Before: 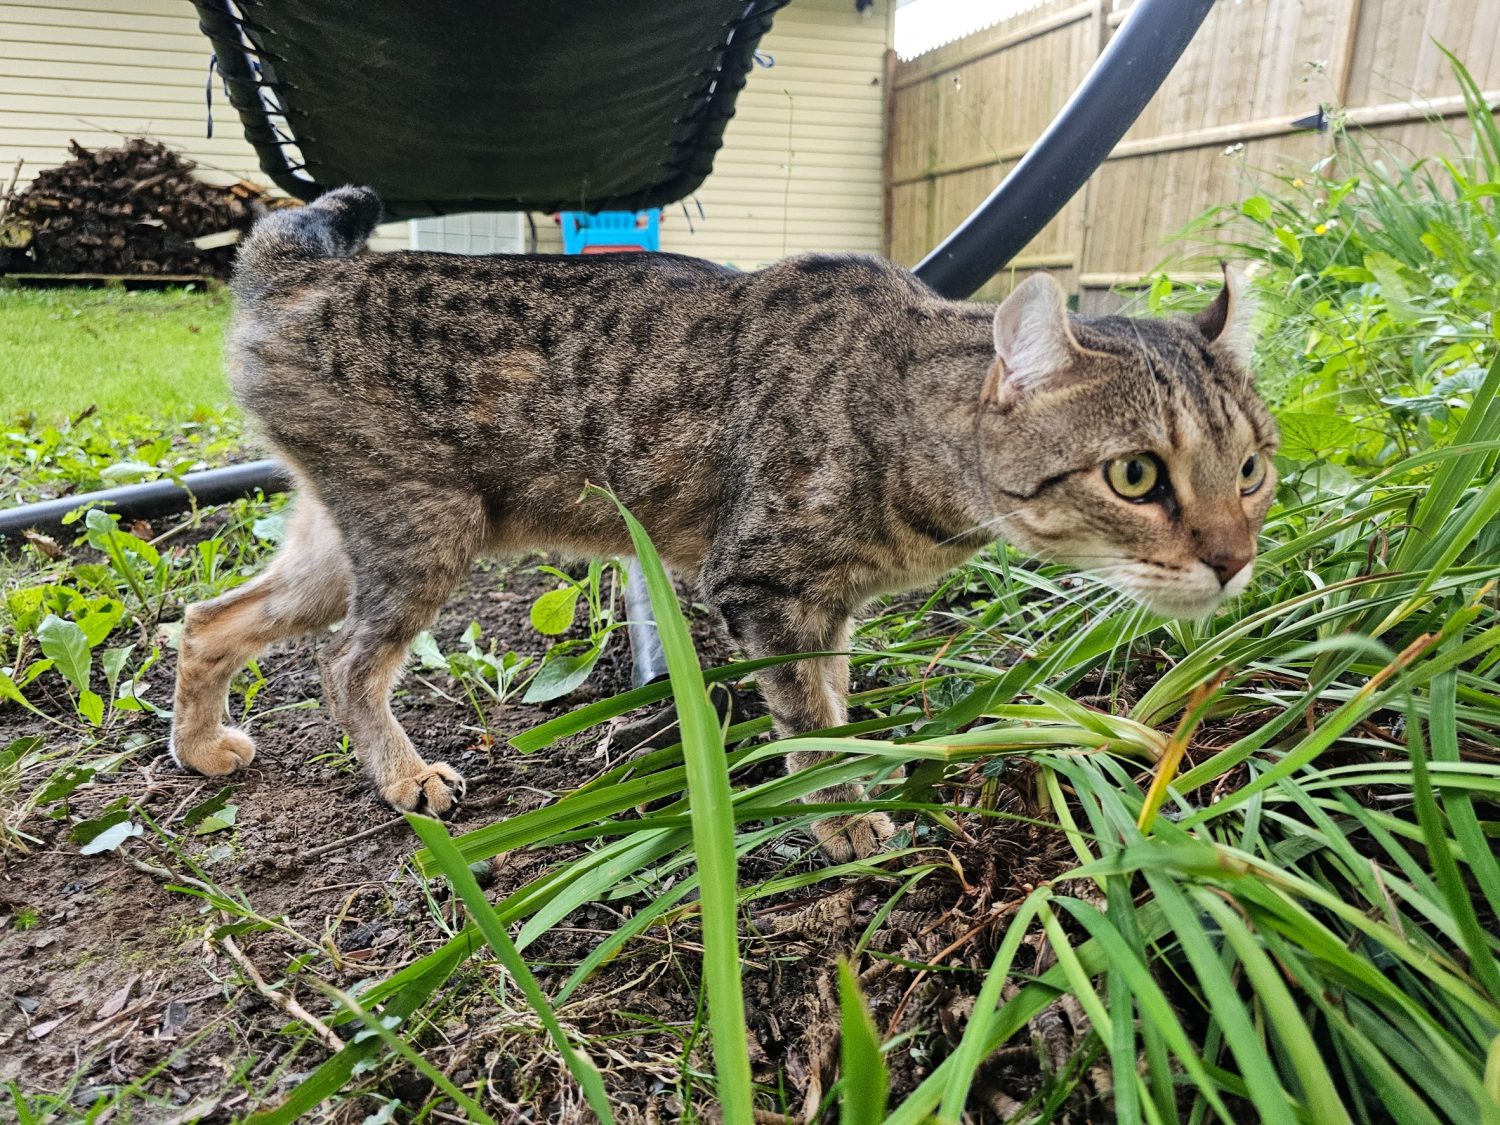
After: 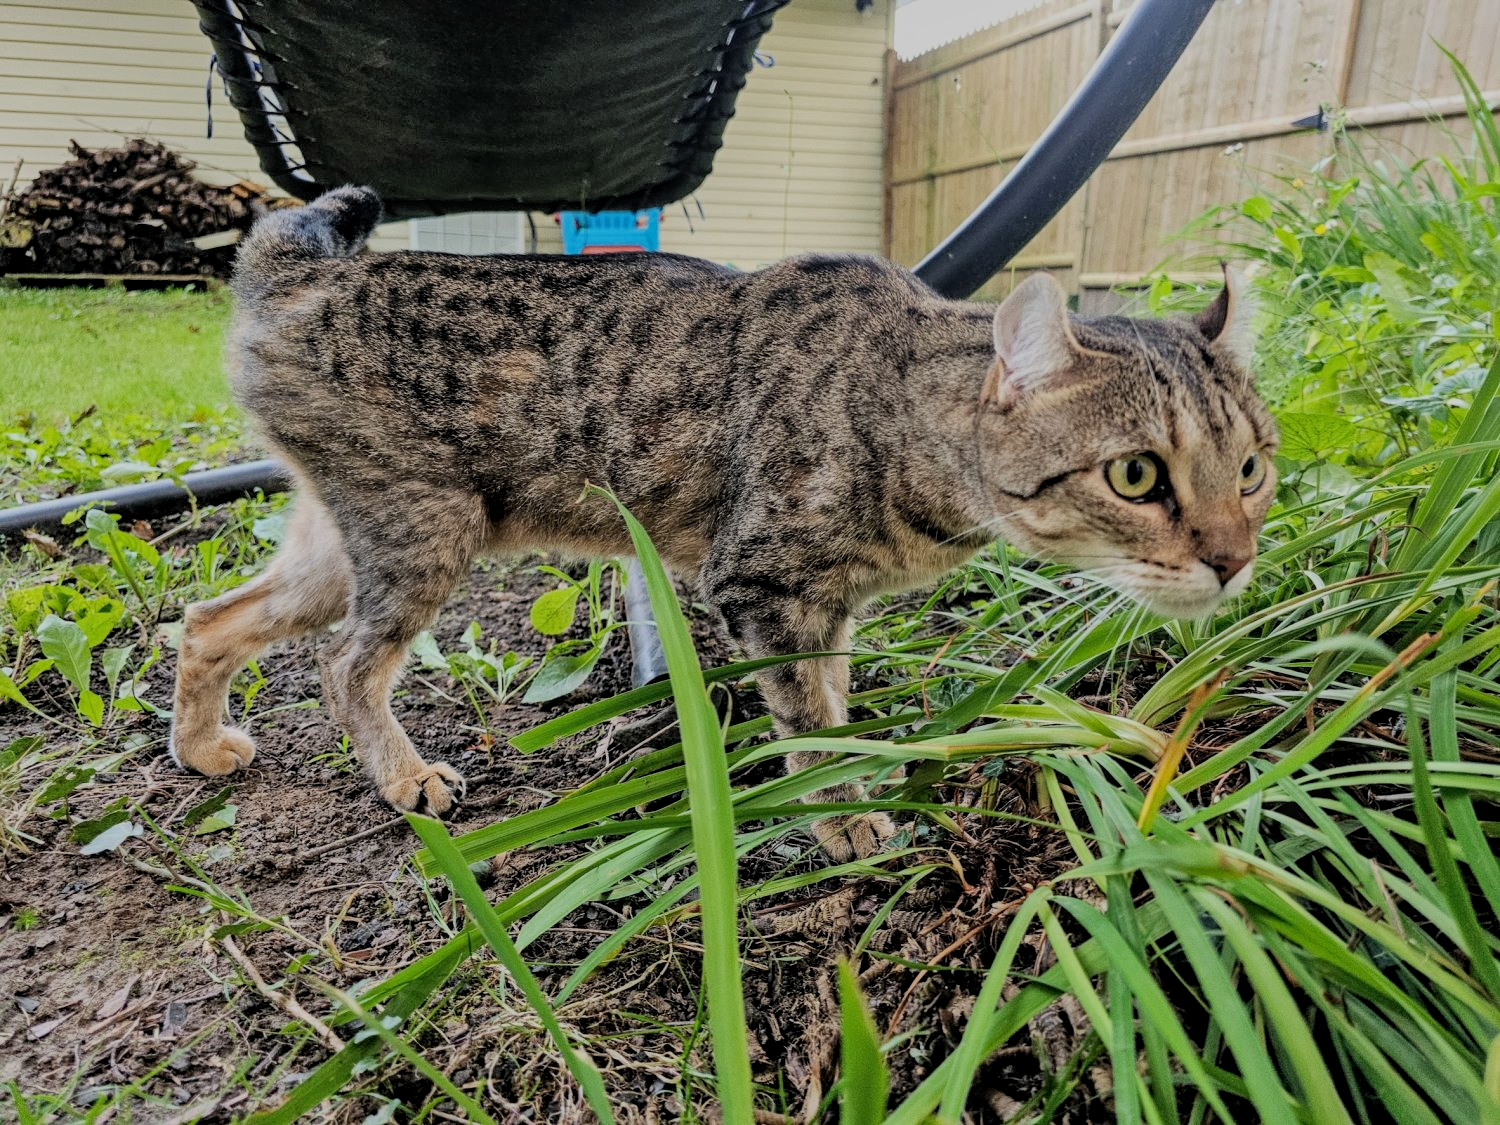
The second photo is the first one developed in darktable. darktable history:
filmic rgb: black relative exposure -6.58 EV, white relative exposure 4.72 EV, threshold 3.06 EV, hardness 3.16, contrast 0.813, color science v6 (2022), iterations of high-quality reconstruction 10, enable highlight reconstruction true
local contrast: on, module defaults
